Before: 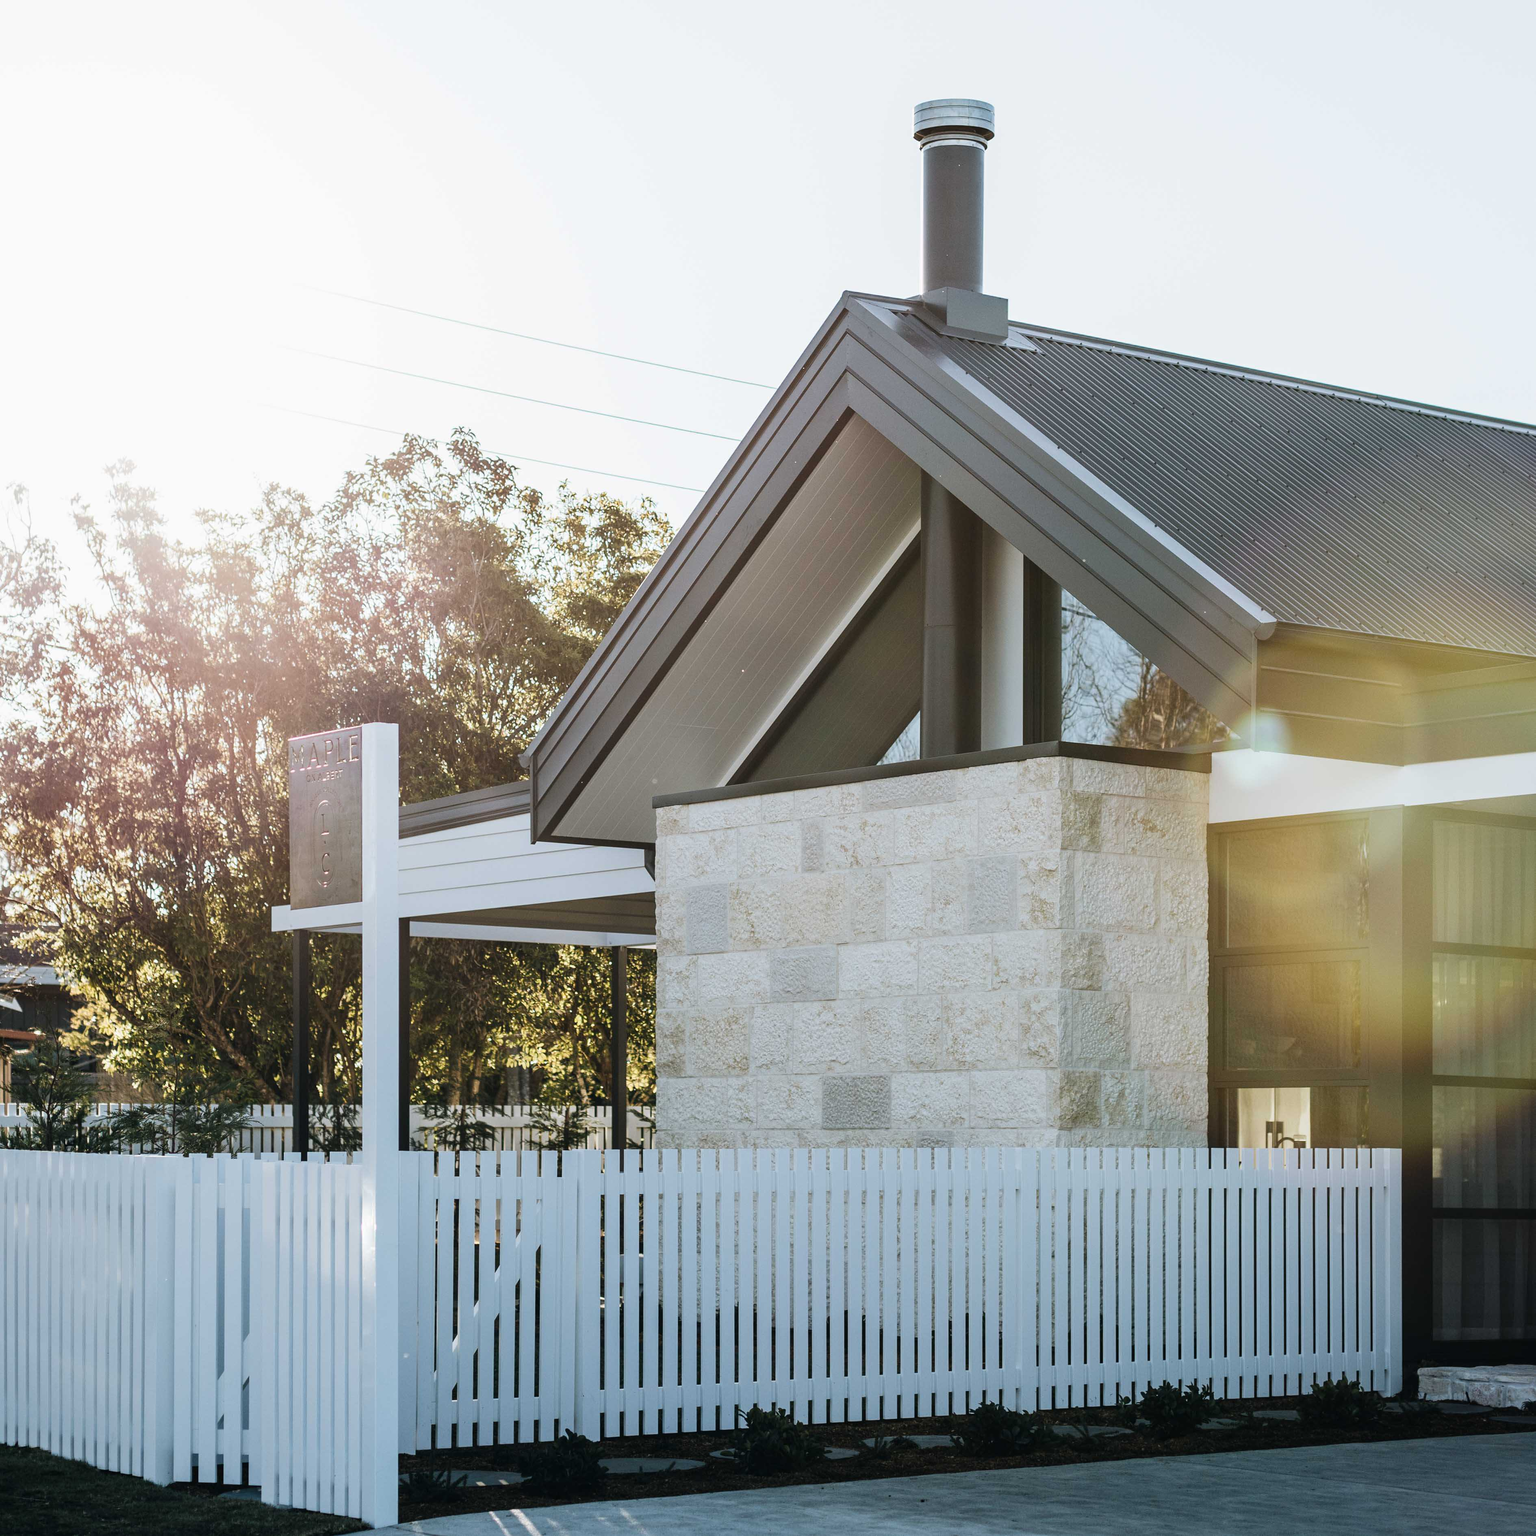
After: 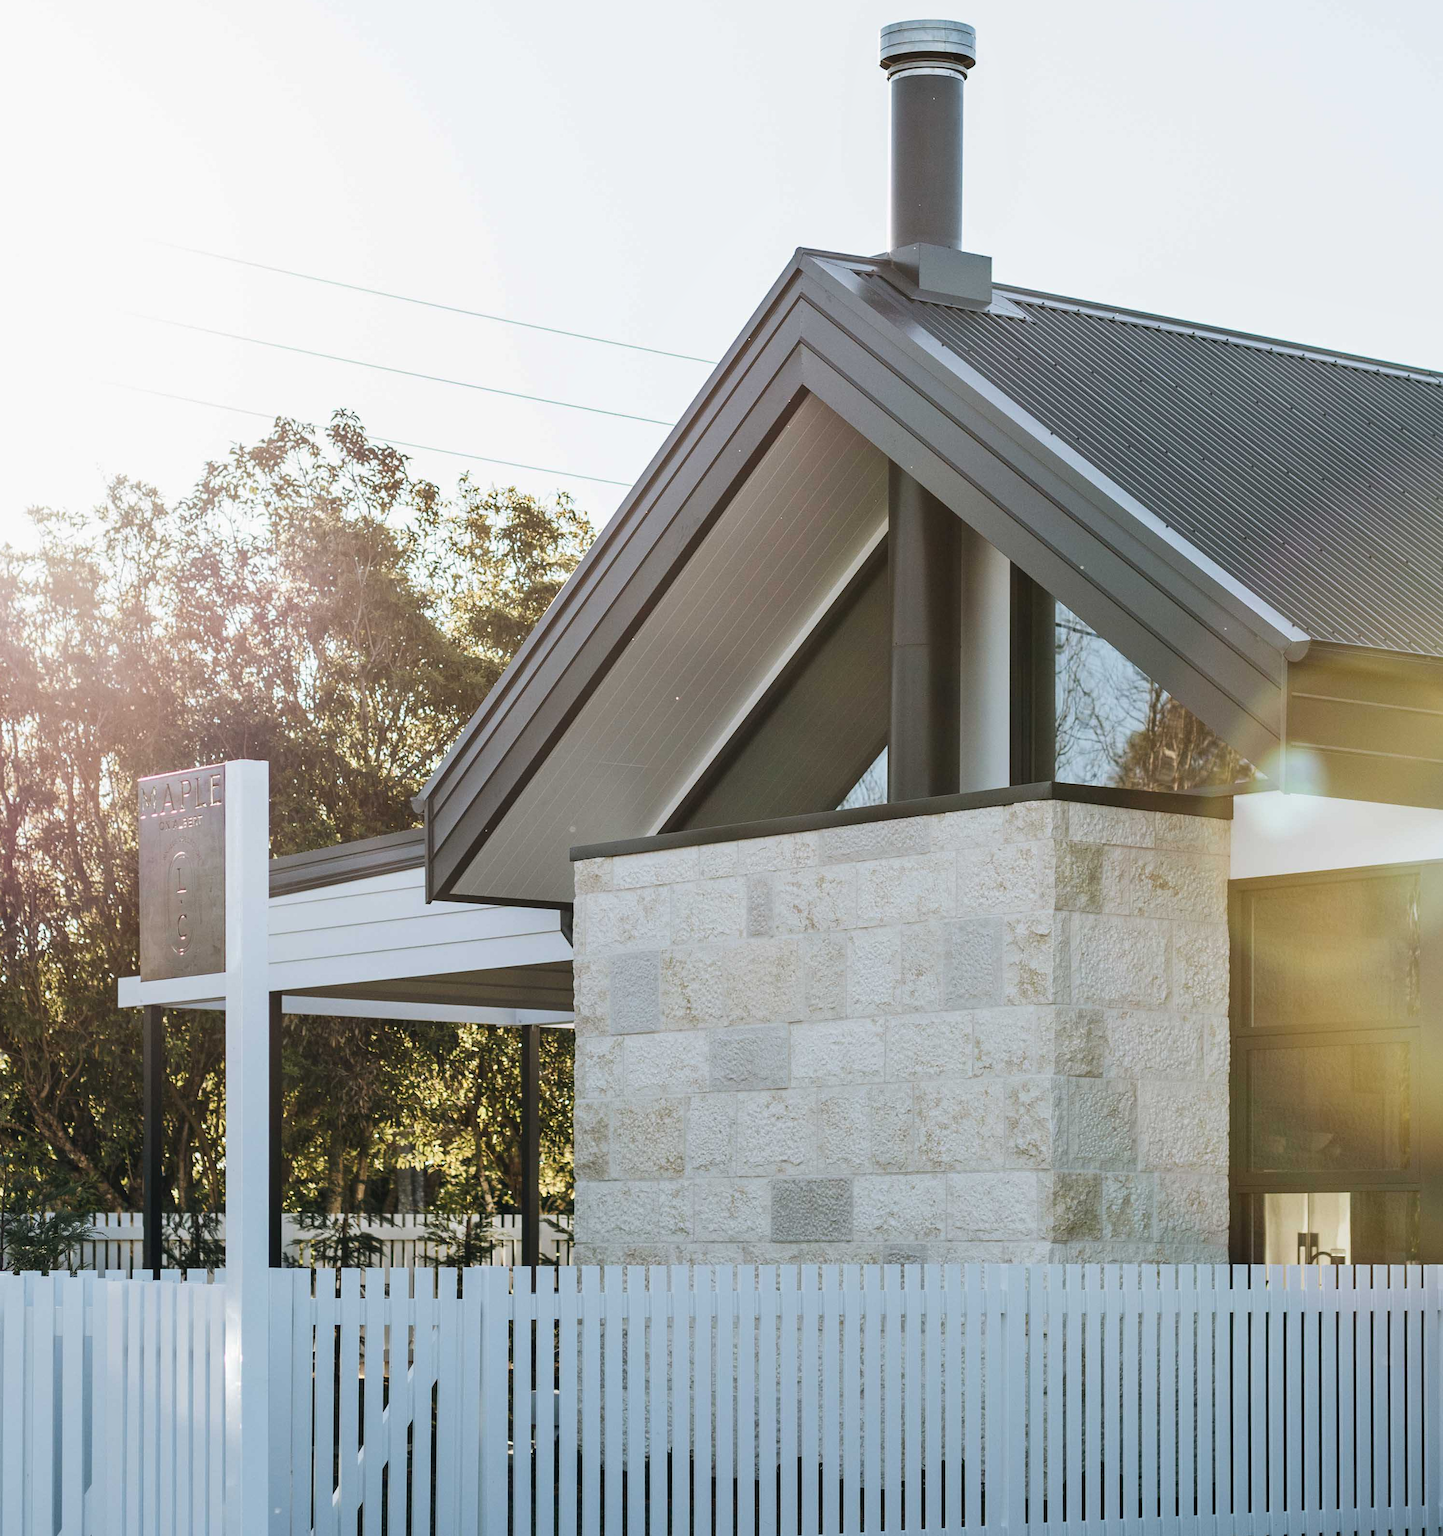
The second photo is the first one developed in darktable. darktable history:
crop: left 11.225%, top 5.381%, right 9.565%, bottom 10.314%
shadows and highlights: shadows 20.55, highlights -20.99, soften with gaussian
